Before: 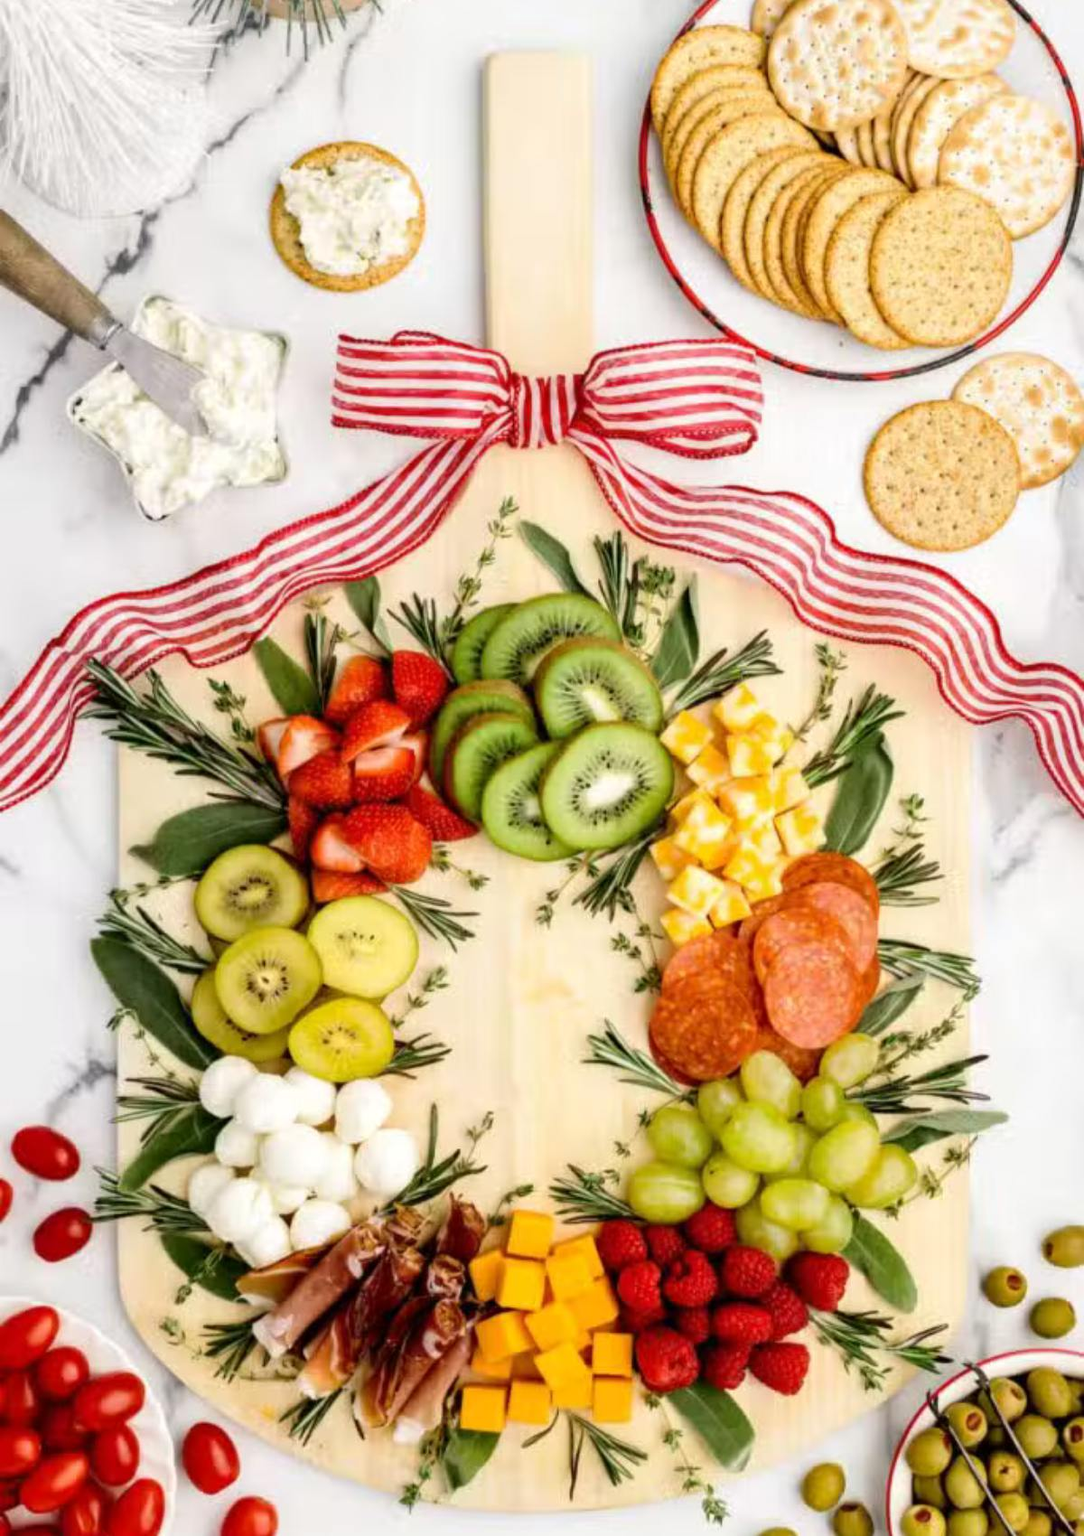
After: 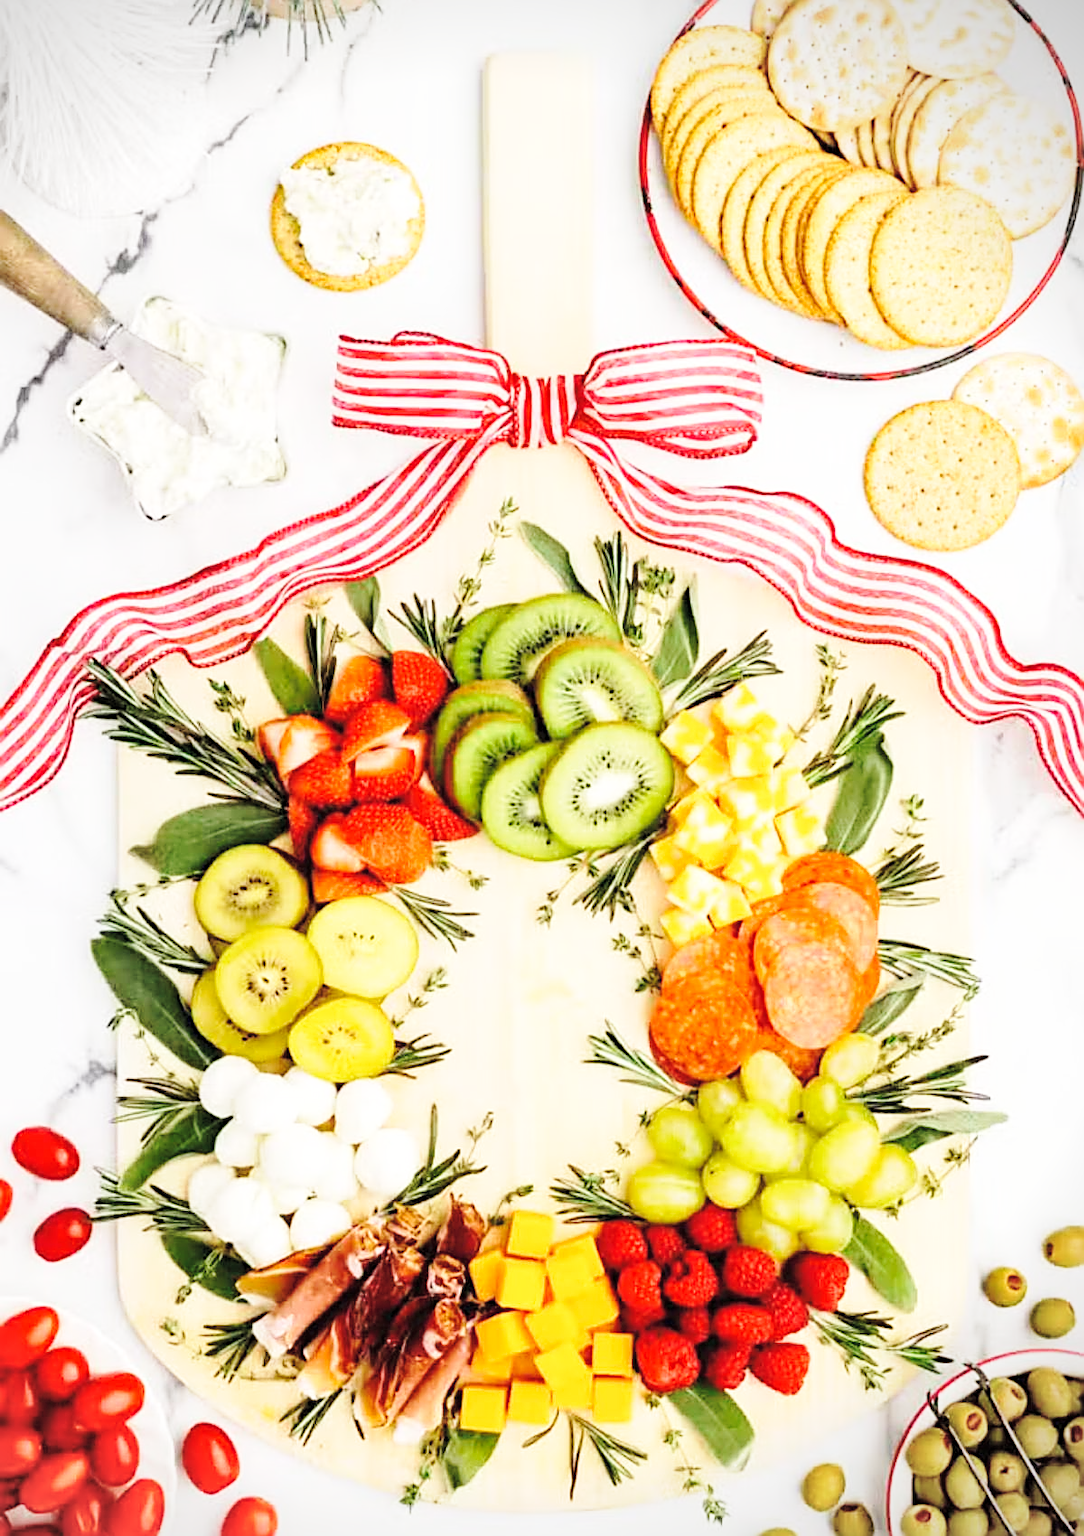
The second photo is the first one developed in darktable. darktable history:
vignetting: fall-off start 91.12%, center (-0.147, 0.015)
contrast brightness saturation: brightness 0.151
base curve: curves: ch0 [(0, 0) (0.028, 0.03) (0.121, 0.232) (0.46, 0.748) (0.859, 0.968) (1, 1)], preserve colors none
sharpen: amount 0.887
